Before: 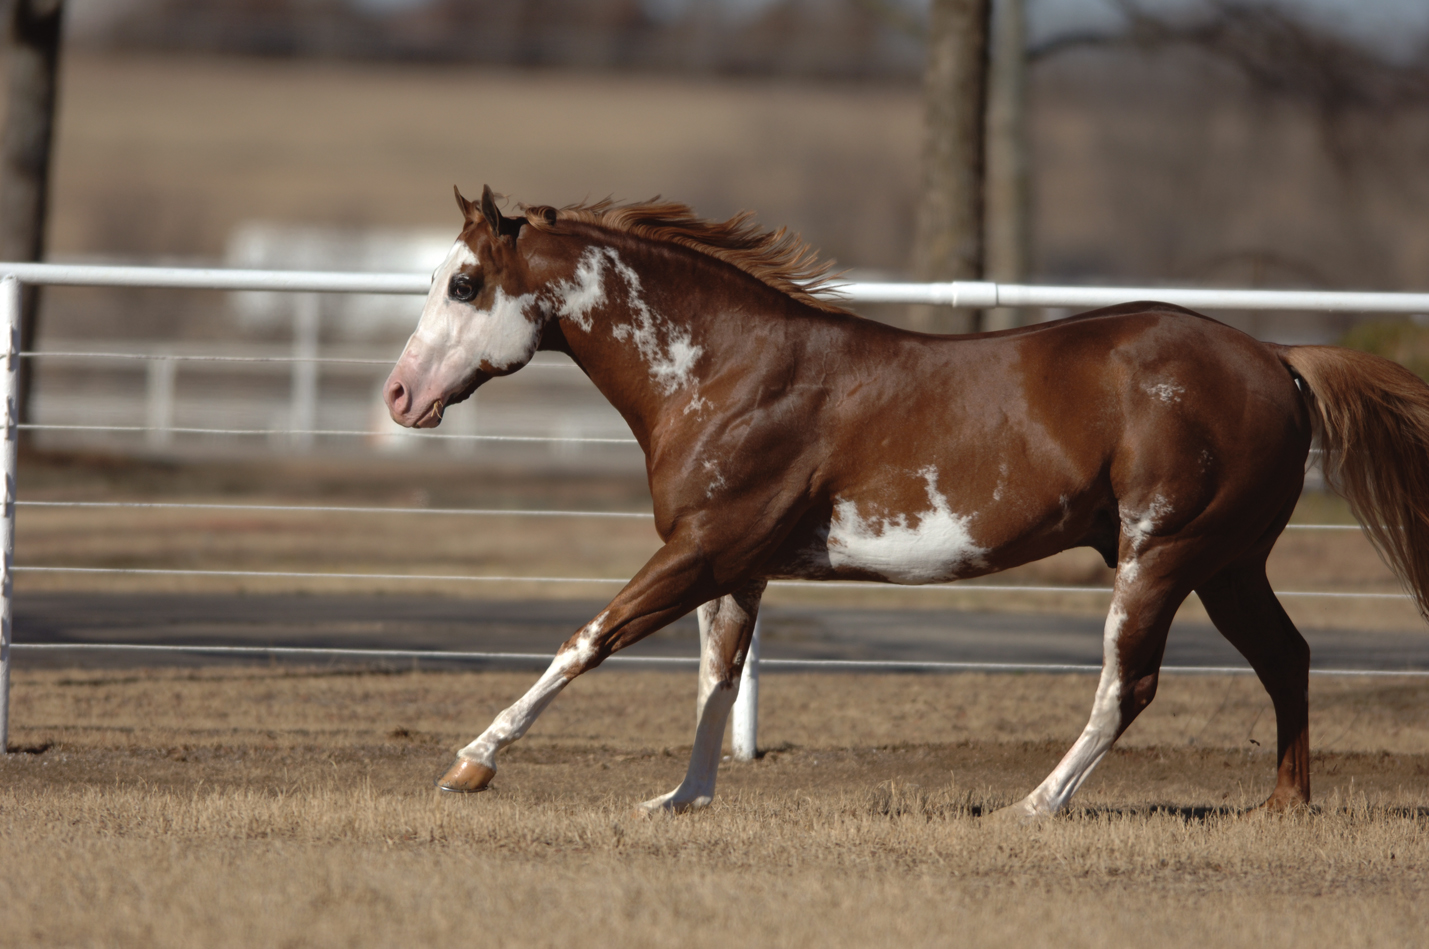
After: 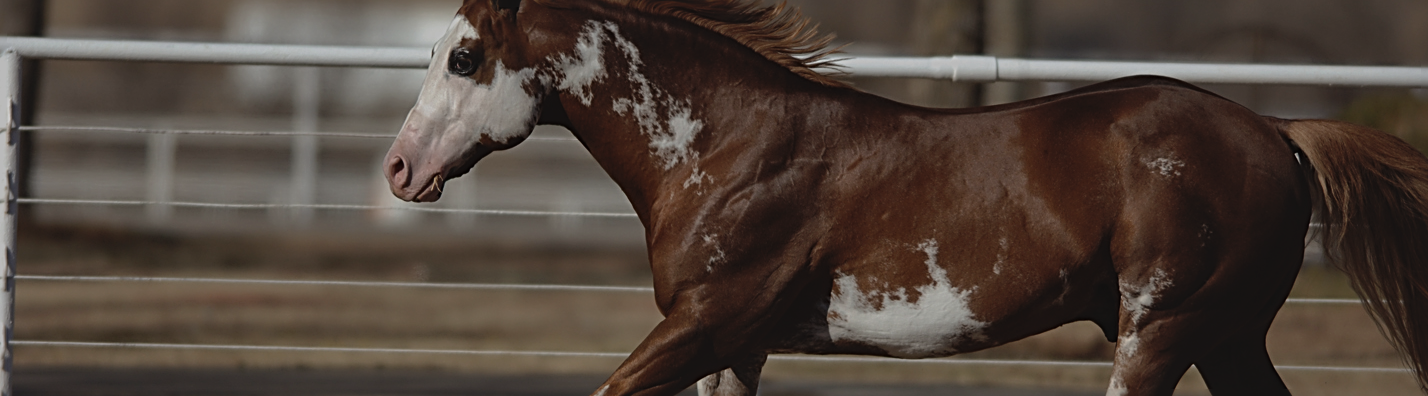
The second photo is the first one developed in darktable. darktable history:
crop and rotate: top 24.003%, bottom 34.23%
sharpen: radius 2.567, amount 0.681
exposure: black level correction -0.018, exposure -1.055 EV, compensate highlight preservation false
tone curve: curves: ch0 [(0, 0) (0.058, 0.037) (0.214, 0.183) (0.304, 0.288) (0.561, 0.554) (0.687, 0.677) (0.768, 0.768) (0.858, 0.861) (0.987, 0.945)]; ch1 [(0, 0) (0.172, 0.123) (0.312, 0.296) (0.432, 0.448) (0.471, 0.469) (0.502, 0.5) (0.521, 0.505) (0.565, 0.569) (0.663, 0.663) (0.703, 0.721) (0.857, 0.917) (1, 1)]; ch2 [(0, 0) (0.411, 0.424) (0.485, 0.497) (0.502, 0.5) (0.517, 0.511) (0.556, 0.562) (0.626, 0.594) (0.709, 0.661) (1, 1)], preserve colors none
local contrast: mode bilateral grid, contrast 20, coarseness 51, detail 120%, midtone range 0.2
